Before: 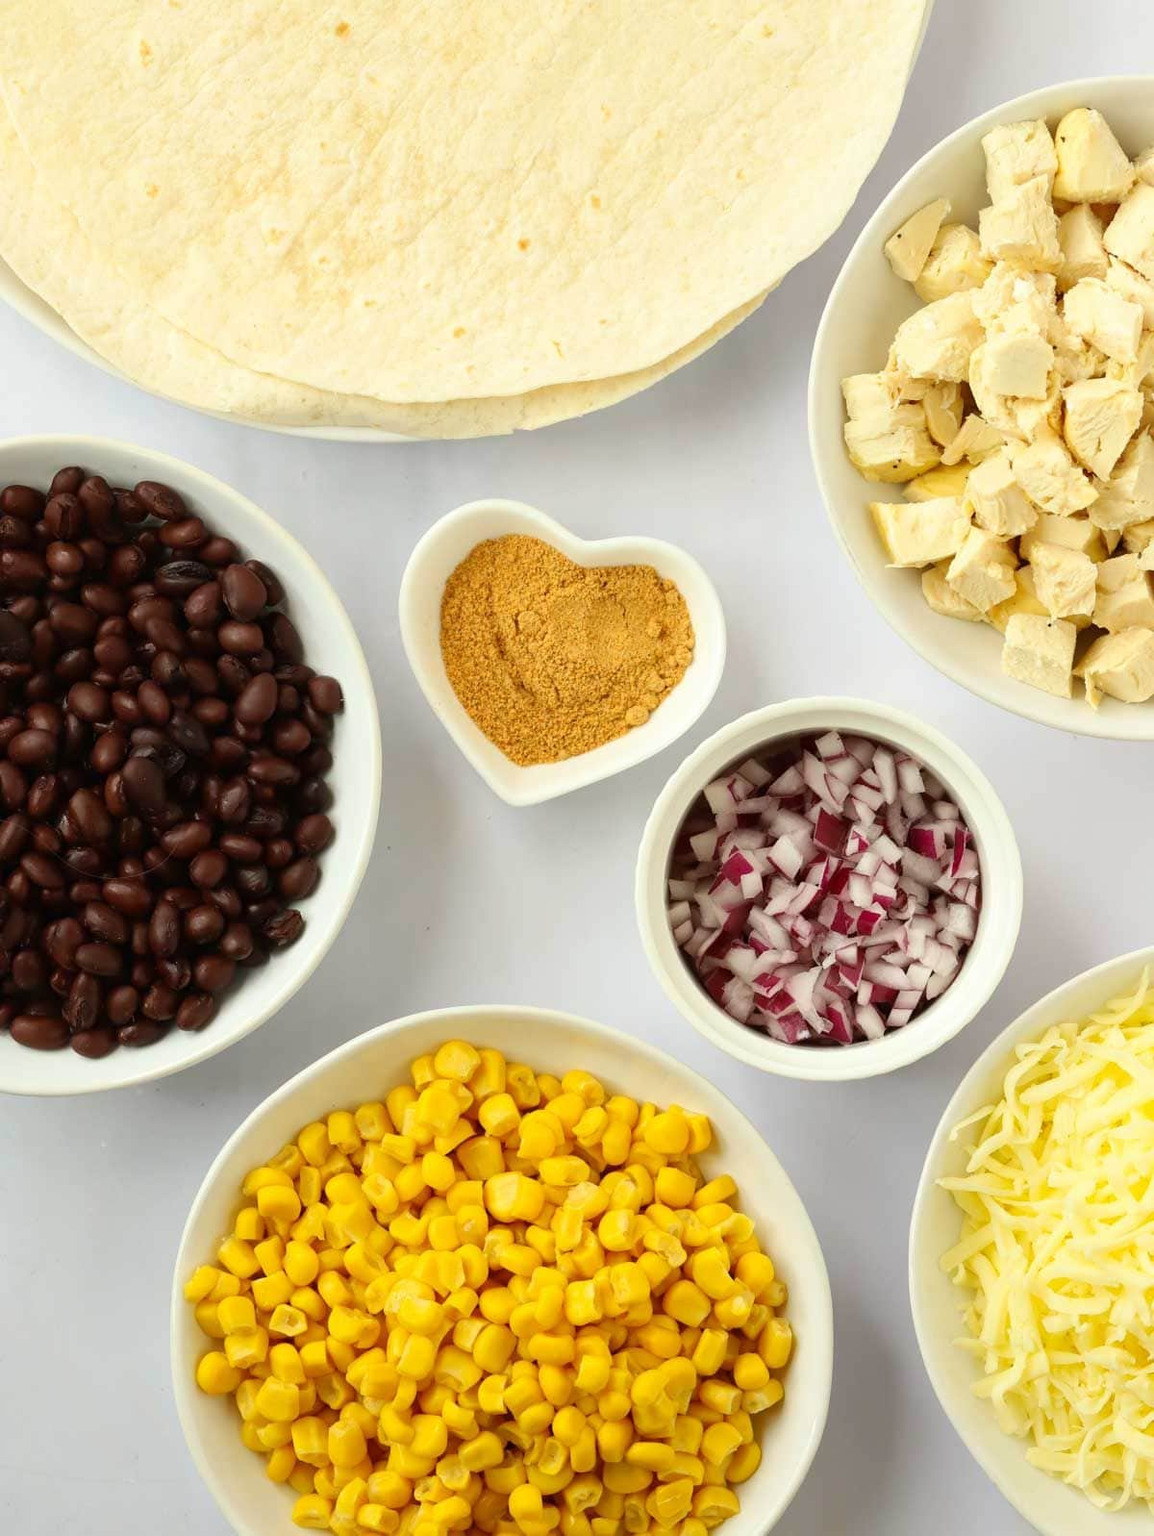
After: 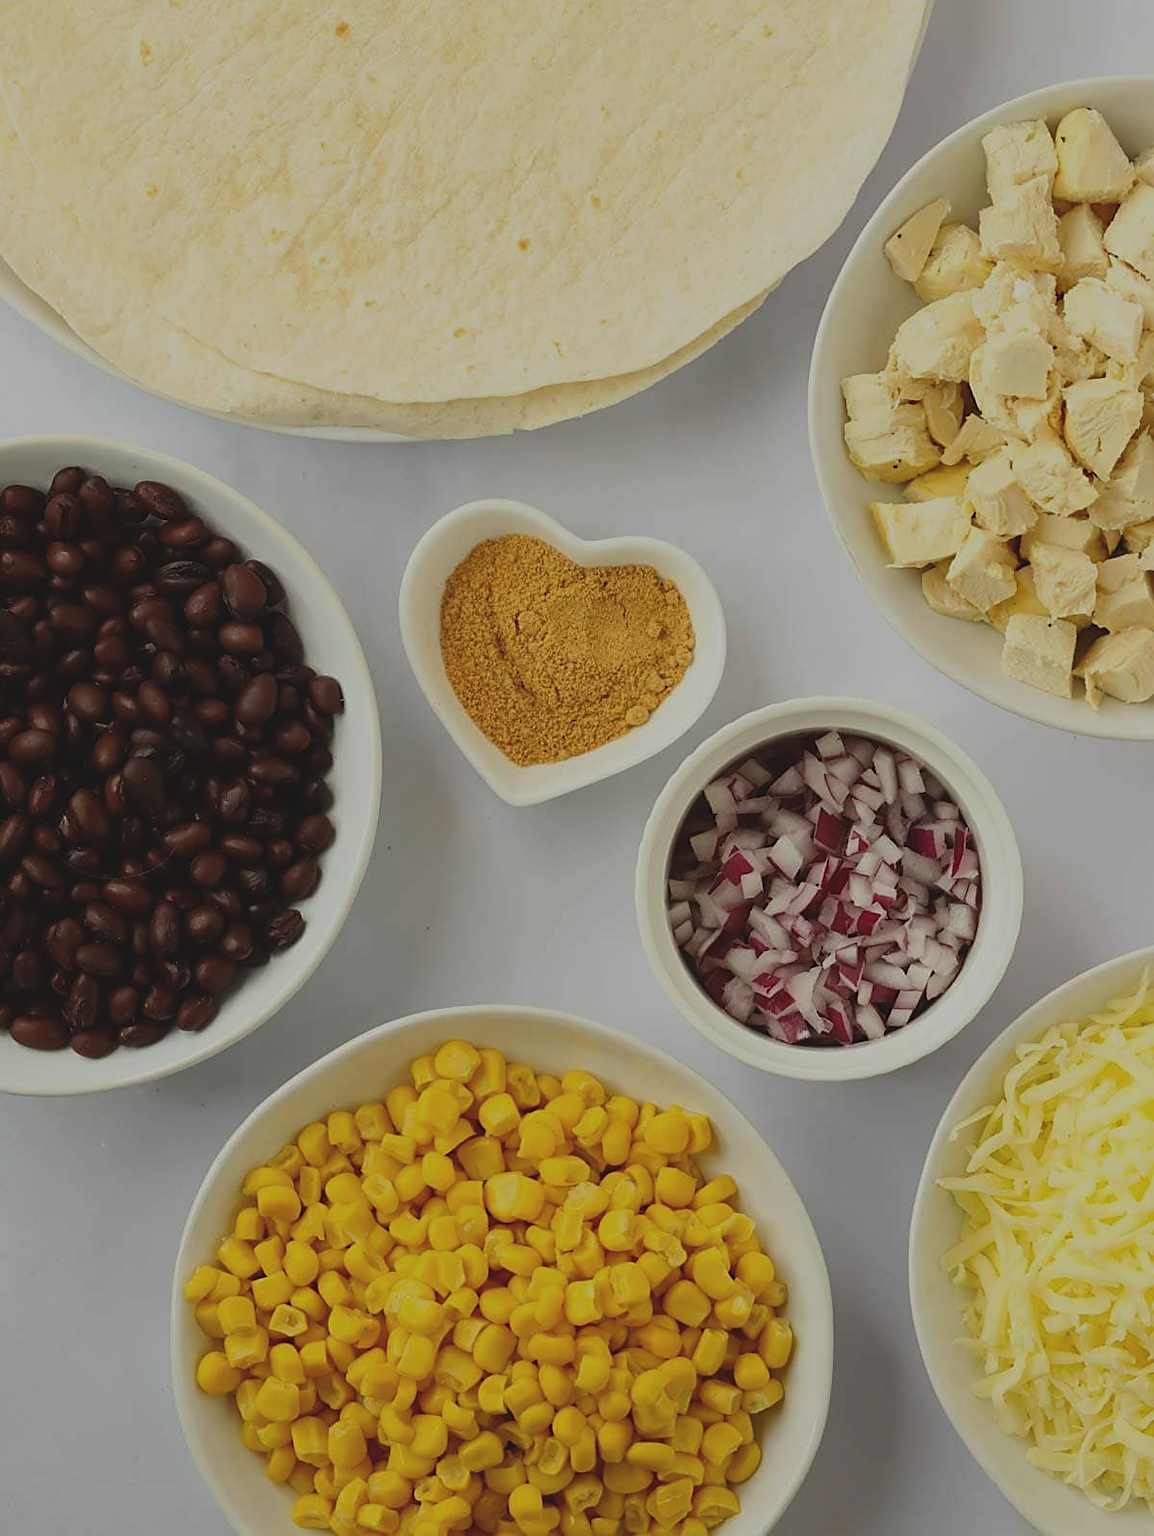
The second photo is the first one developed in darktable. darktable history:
sharpen: on, module defaults
exposure: black level correction -0.018, exposure -1.018 EV, compensate highlight preservation false
